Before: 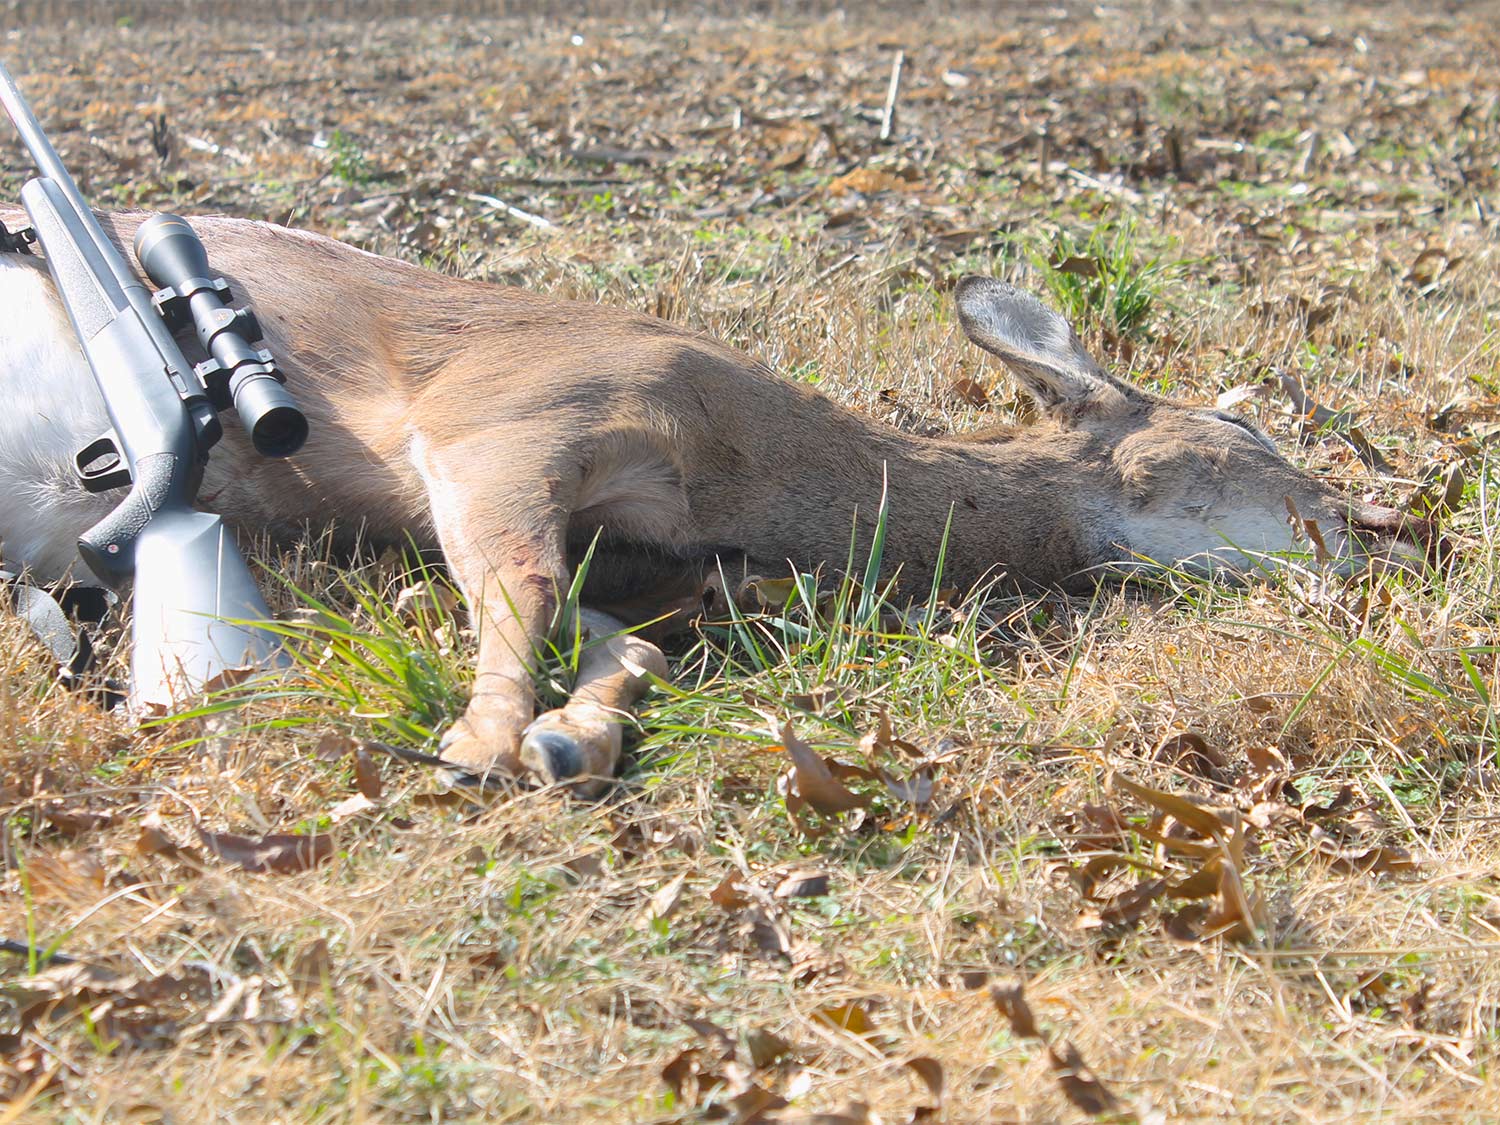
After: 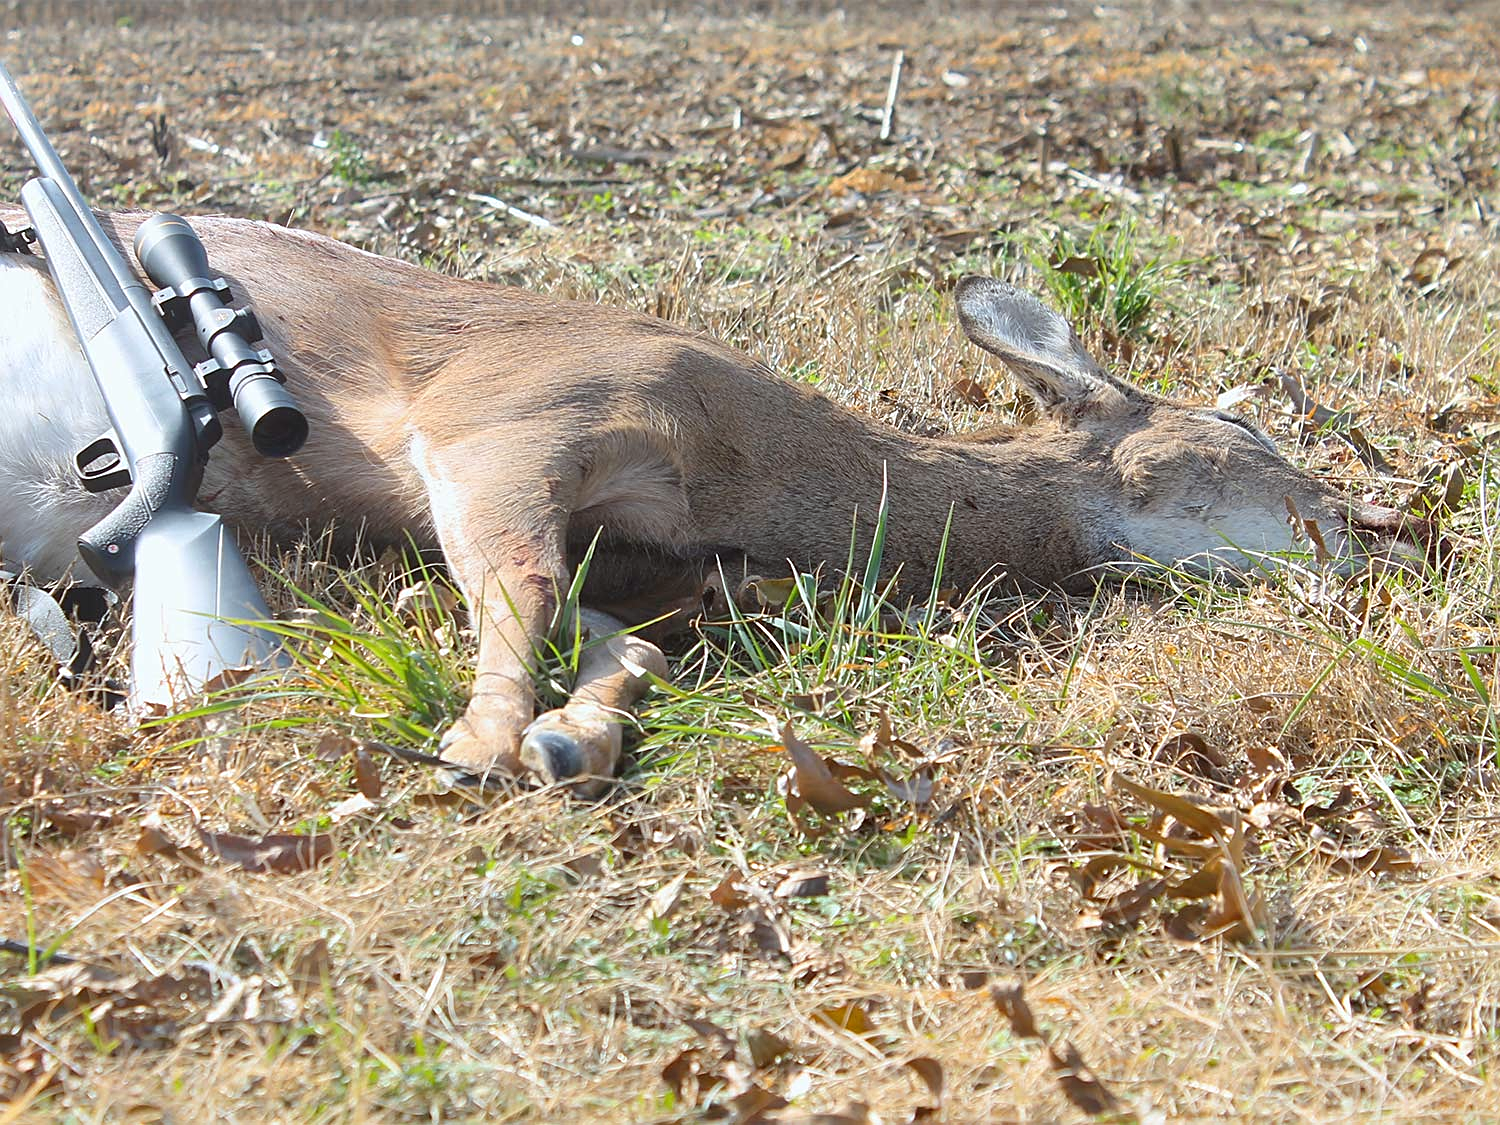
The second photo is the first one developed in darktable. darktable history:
color correction: highlights a* -2.77, highlights b* -2.42, shadows a* 2.28, shadows b* 2.64
sharpen: on, module defaults
